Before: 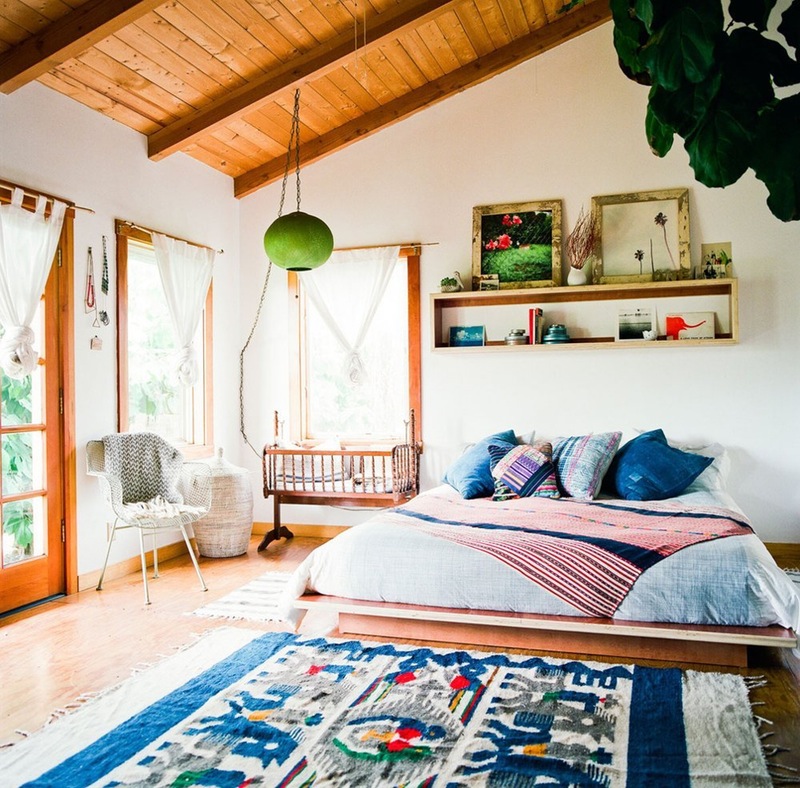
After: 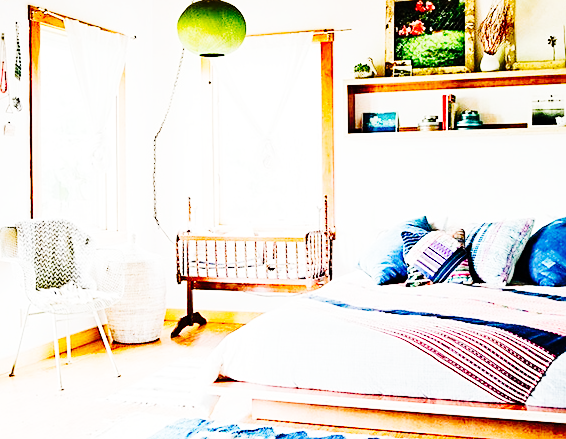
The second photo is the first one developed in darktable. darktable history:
sharpen: on, module defaults
base curve: curves: ch0 [(0, 0) (0.028, 0.03) (0.121, 0.232) (0.46, 0.748) (0.859, 0.968) (1, 1)], preserve colors none
crop: left 10.907%, top 27.204%, right 18.238%, bottom 17.046%
tone curve: curves: ch0 [(0, 0) (0.003, 0.001) (0.011, 0.004) (0.025, 0.009) (0.044, 0.016) (0.069, 0.025) (0.1, 0.036) (0.136, 0.059) (0.177, 0.103) (0.224, 0.175) (0.277, 0.274) (0.335, 0.395) (0.399, 0.52) (0.468, 0.635) (0.543, 0.733) (0.623, 0.817) (0.709, 0.888) (0.801, 0.93) (0.898, 0.964) (1, 1)], preserve colors none
